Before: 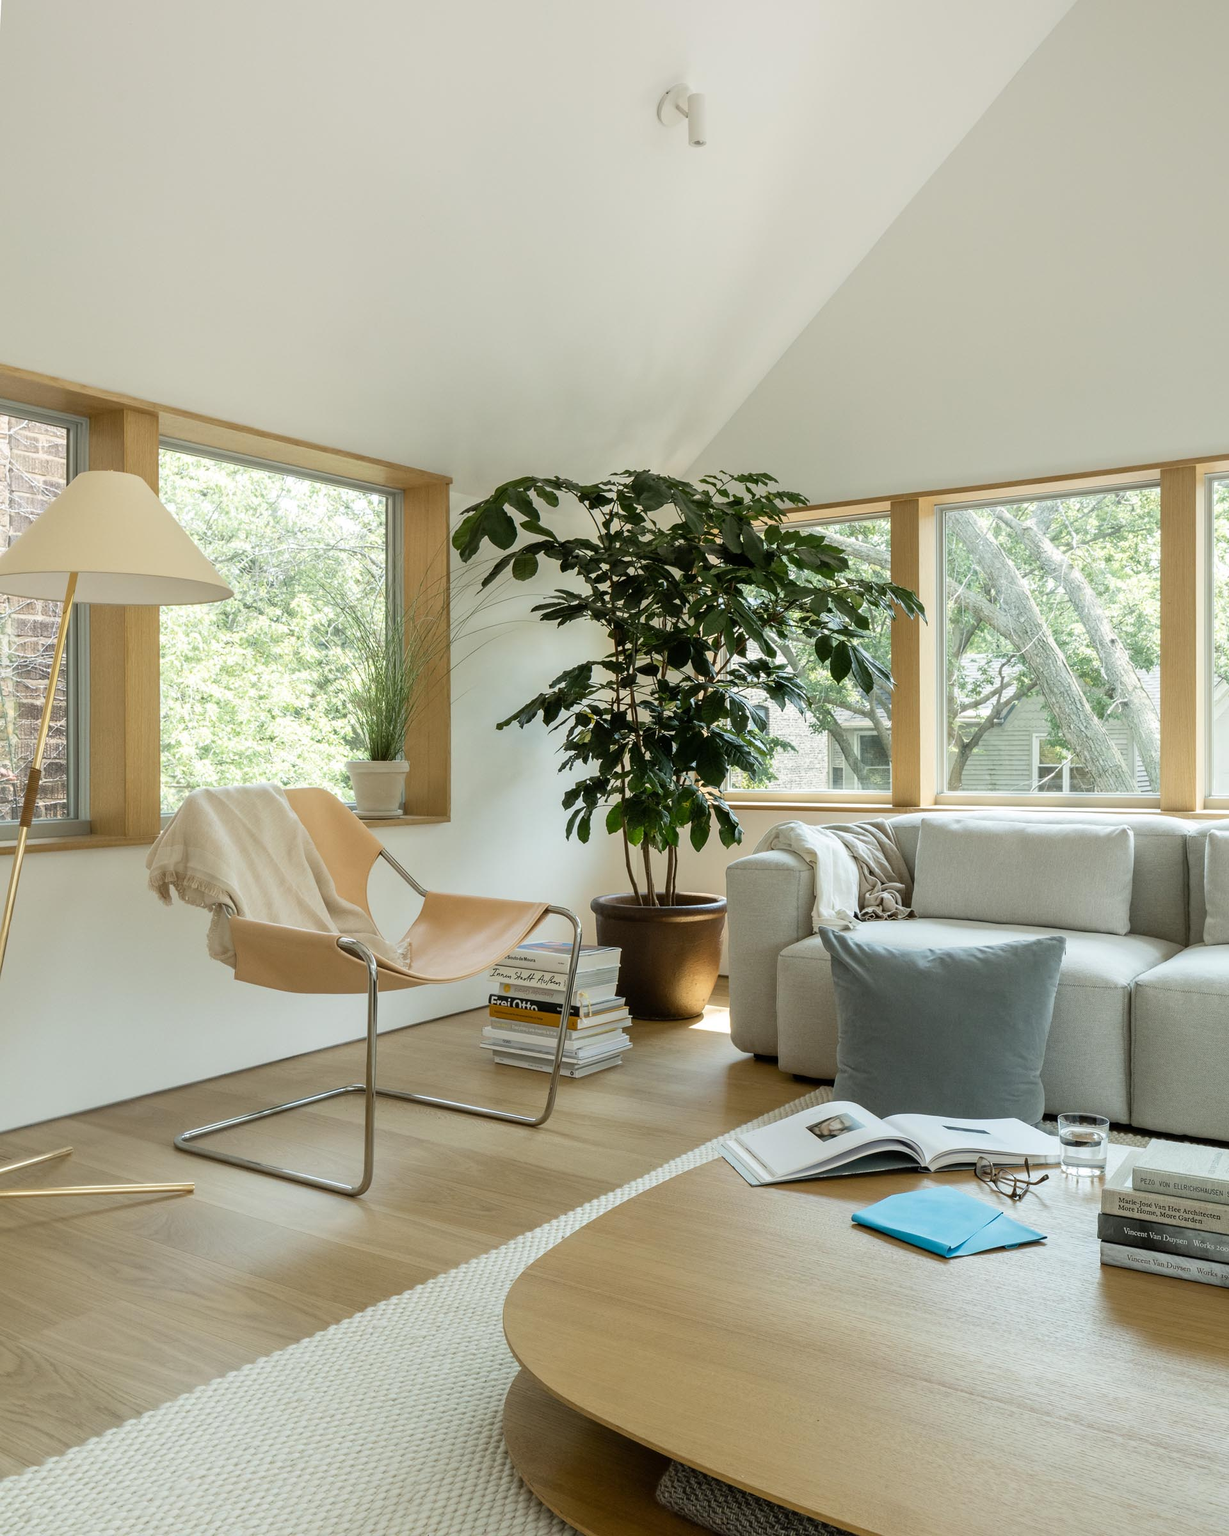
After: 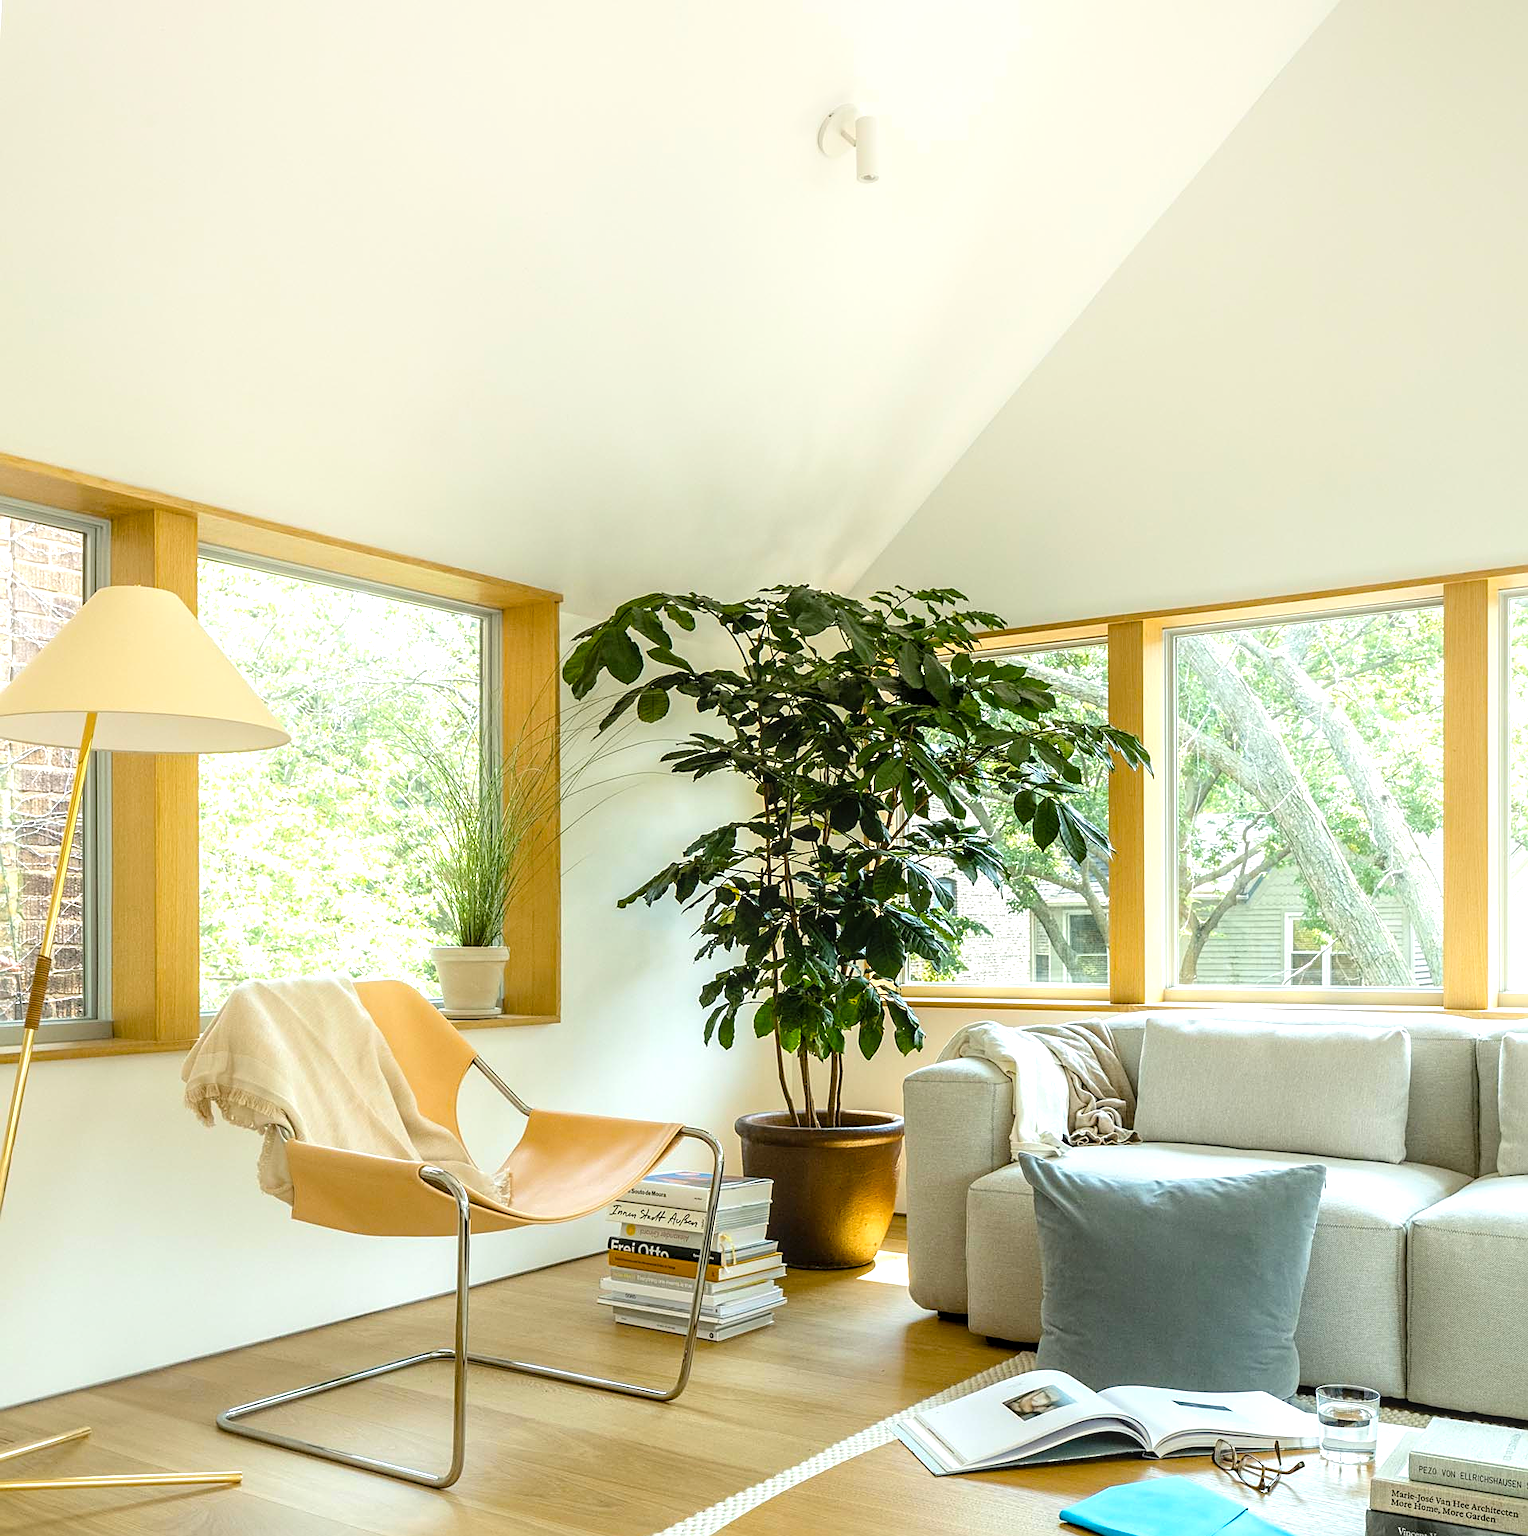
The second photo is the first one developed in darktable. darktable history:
shadows and highlights: shadows -68.25, highlights 35.29, soften with gaussian
local contrast: on, module defaults
color balance rgb: perceptual saturation grading › global saturation 36.174%, perceptual brilliance grading › global brilliance 2.829%, perceptual brilliance grading › highlights -2.95%, perceptual brilliance grading › shadows 3.84%, global vibrance 20%
exposure: exposure 0.549 EV, compensate highlight preservation false
crop: bottom 19.604%
sharpen: on, module defaults
